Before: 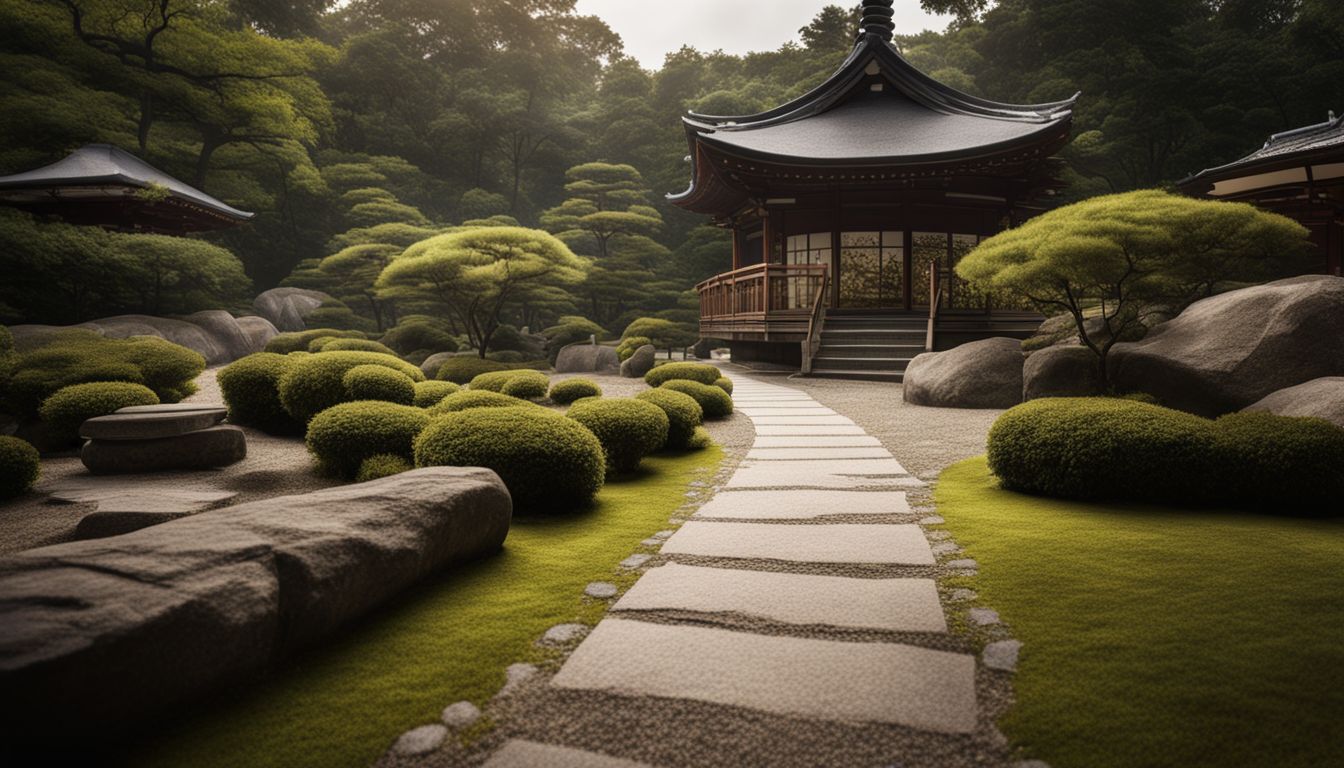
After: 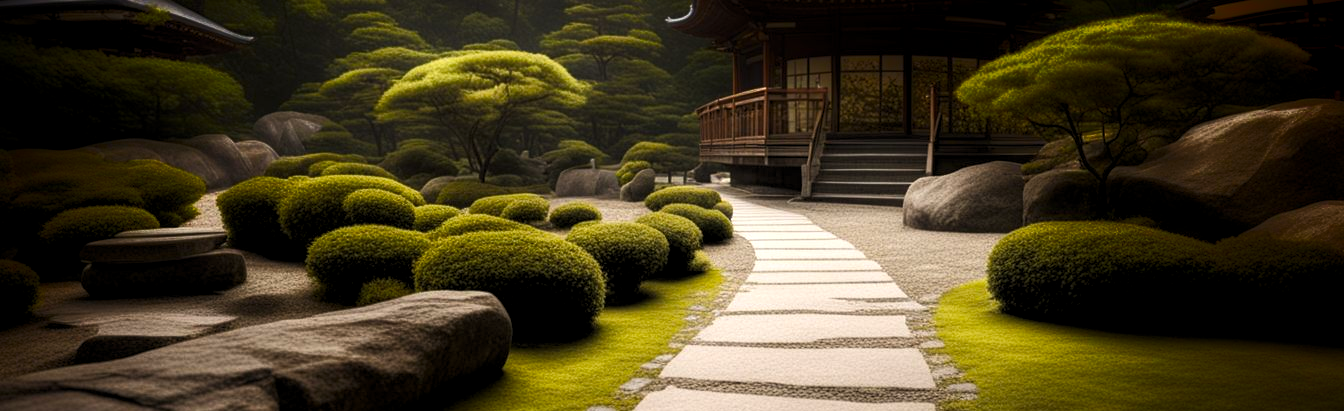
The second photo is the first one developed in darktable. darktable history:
color balance: output saturation 110%
levels: levels [0.055, 0.477, 0.9]
shadows and highlights: shadows -70, highlights 35, soften with gaussian
crop and rotate: top 23.043%, bottom 23.437%
